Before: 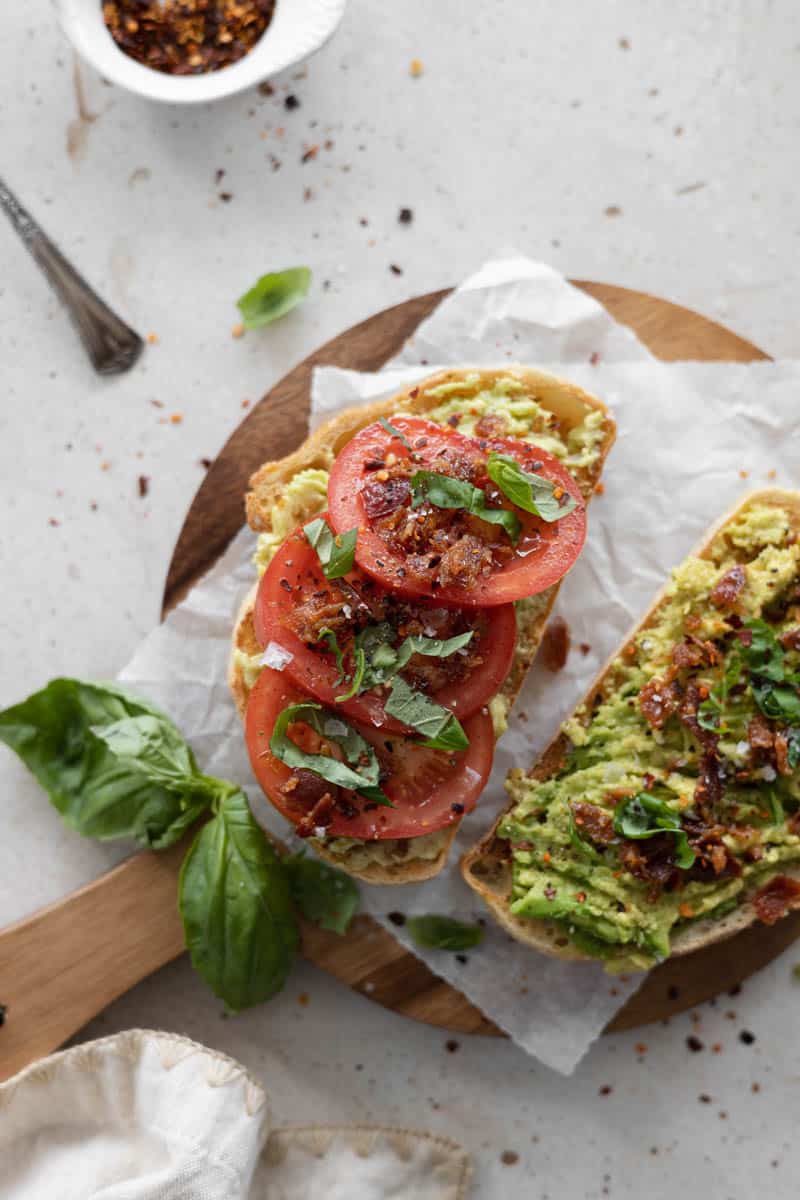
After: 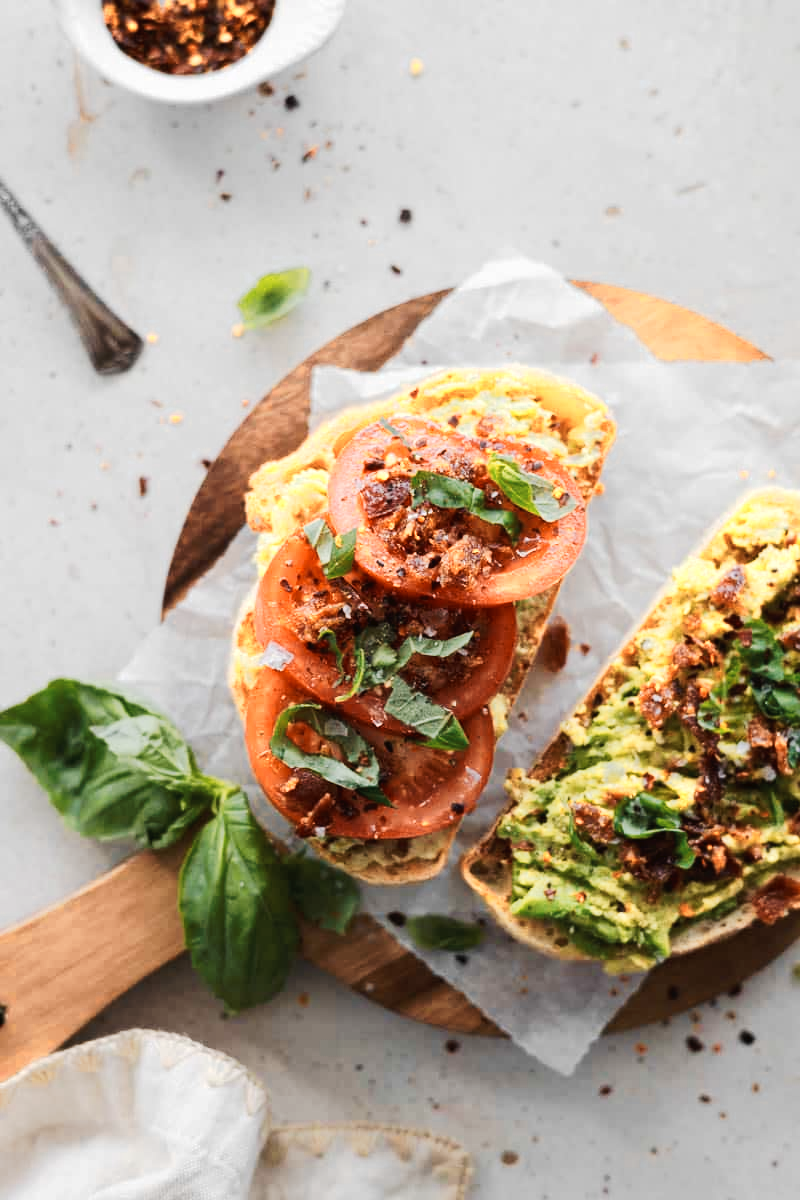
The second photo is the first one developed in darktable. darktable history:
tone curve: curves: ch0 [(0, 0) (0.003, 0.019) (0.011, 0.022) (0.025, 0.029) (0.044, 0.041) (0.069, 0.06) (0.1, 0.09) (0.136, 0.123) (0.177, 0.163) (0.224, 0.206) (0.277, 0.268) (0.335, 0.35) (0.399, 0.436) (0.468, 0.526) (0.543, 0.624) (0.623, 0.713) (0.709, 0.779) (0.801, 0.845) (0.898, 0.912) (1, 1)], preserve colors none
color zones: curves: ch0 [(0.018, 0.548) (0.197, 0.654) (0.425, 0.447) (0.605, 0.658) (0.732, 0.579)]; ch1 [(0.105, 0.531) (0.224, 0.531) (0.386, 0.39) (0.618, 0.456) (0.732, 0.456) (0.956, 0.421)]; ch2 [(0.039, 0.583) (0.215, 0.465) (0.399, 0.544) (0.465, 0.548) (0.614, 0.447) (0.724, 0.43) (0.882, 0.623) (0.956, 0.632)]
